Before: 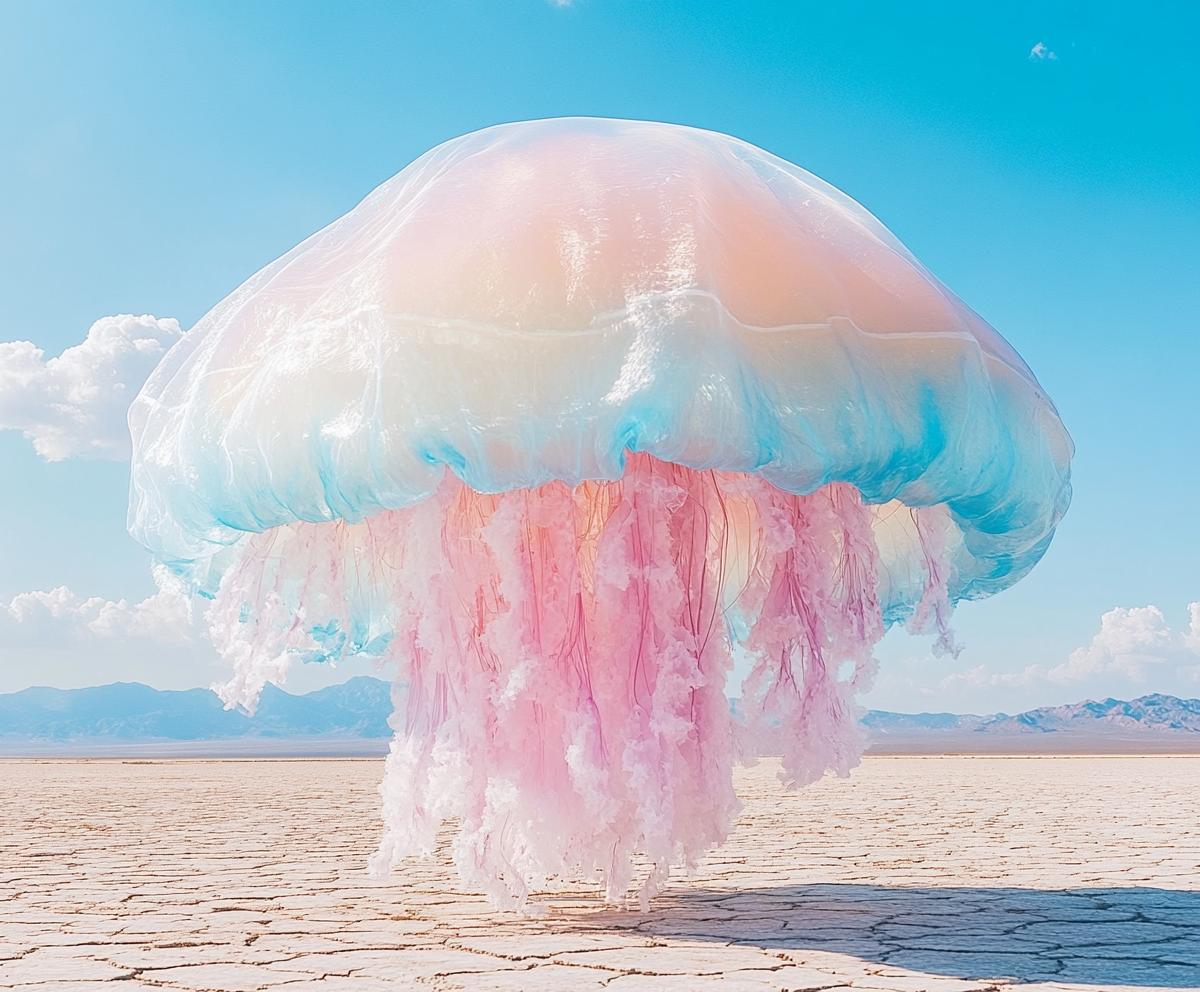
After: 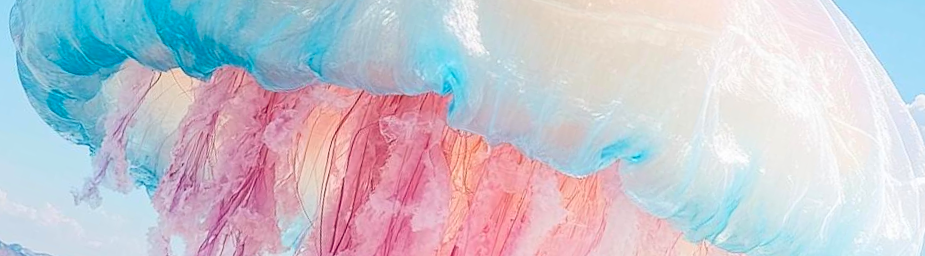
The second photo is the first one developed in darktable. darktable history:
crop and rotate: angle 16.12°, top 30.835%, bottom 35.653%
contrast brightness saturation: contrast 0.21, brightness -0.11, saturation 0.21
